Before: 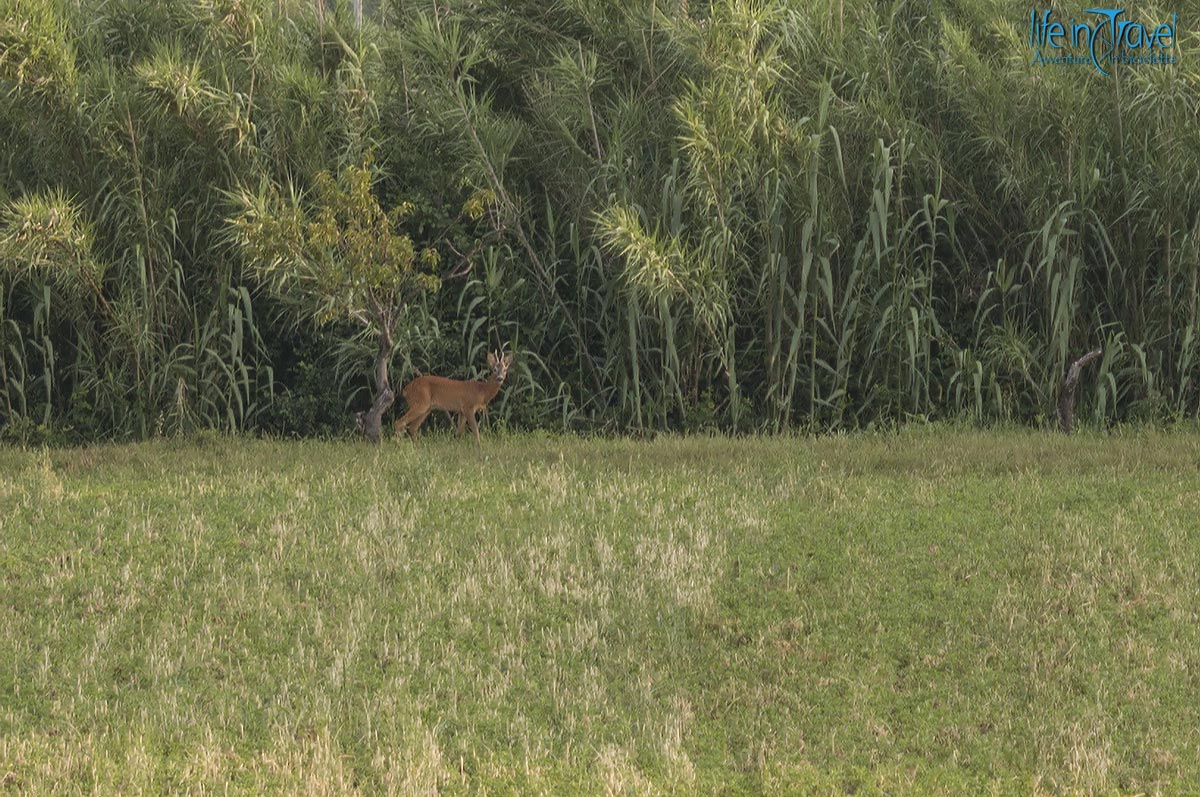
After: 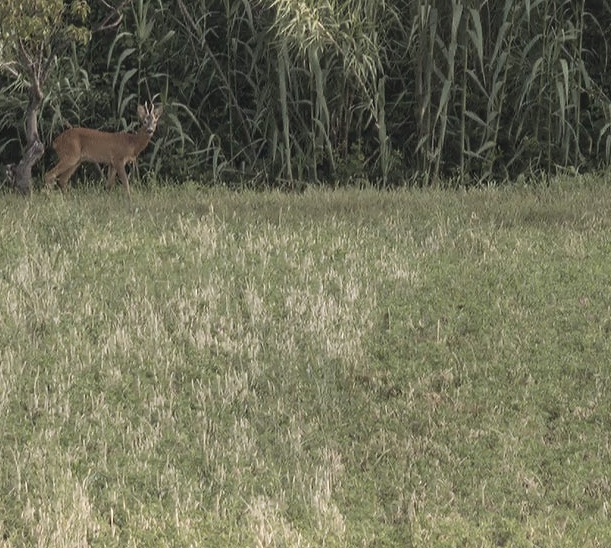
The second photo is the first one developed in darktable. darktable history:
crop and rotate: left 29.237%, top 31.152%, right 19.807%
contrast brightness saturation: contrast 0.1, saturation -0.36
color zones: curves: ch0 [(0, 0.5) (0.143, 0.5) (0.286, 0.5) (0.429, 0.495) (0.571, 0.437) (0.714, 0.44) (0.857, 0.496) (1, 0.5)]
